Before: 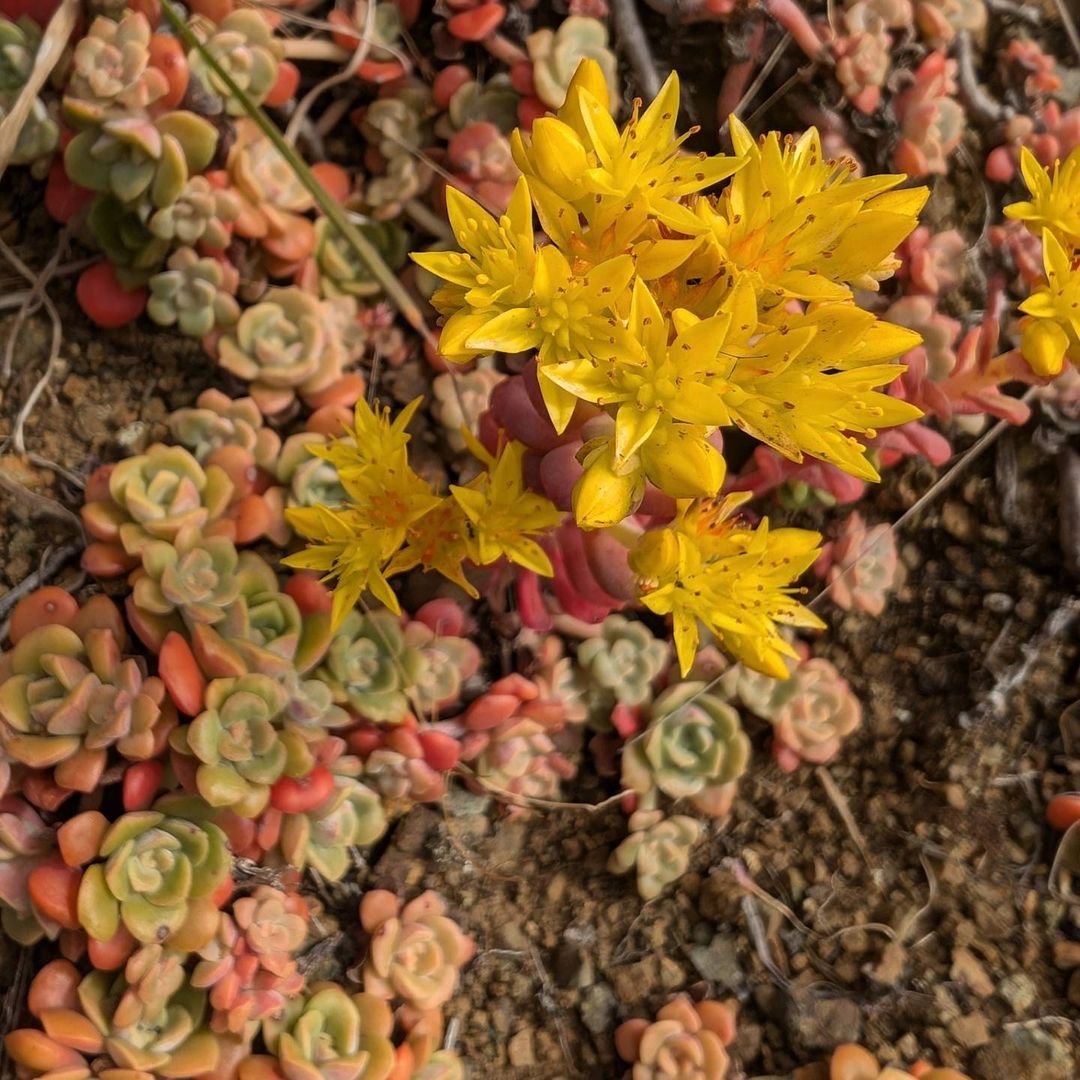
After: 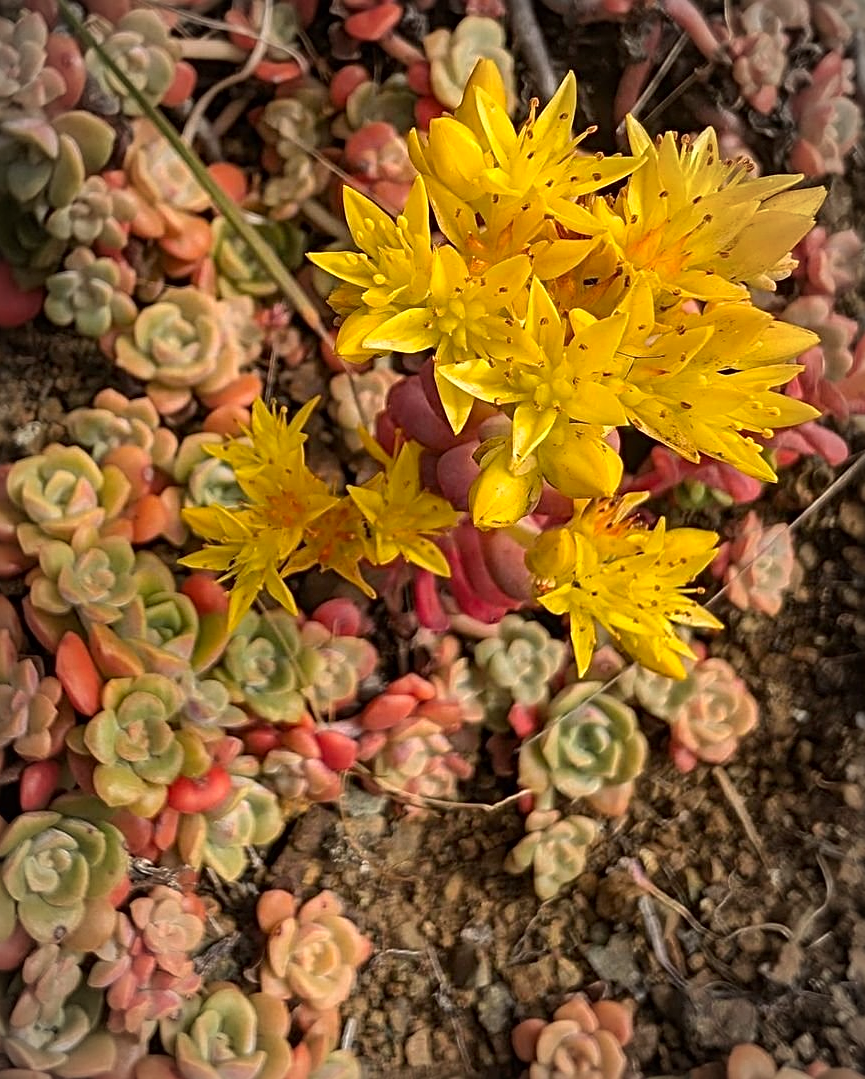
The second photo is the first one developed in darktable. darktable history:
contrast brightness saturation: saturation 0.097
crop and rotate: left 9.595%, right 10.229%
vignetting: fall-off radius 60.09%, automatic ratio true
exposure: exposure 0.167 EV, compensate highlight preservation false
sharpen: radius 2.834, amount 0.717
